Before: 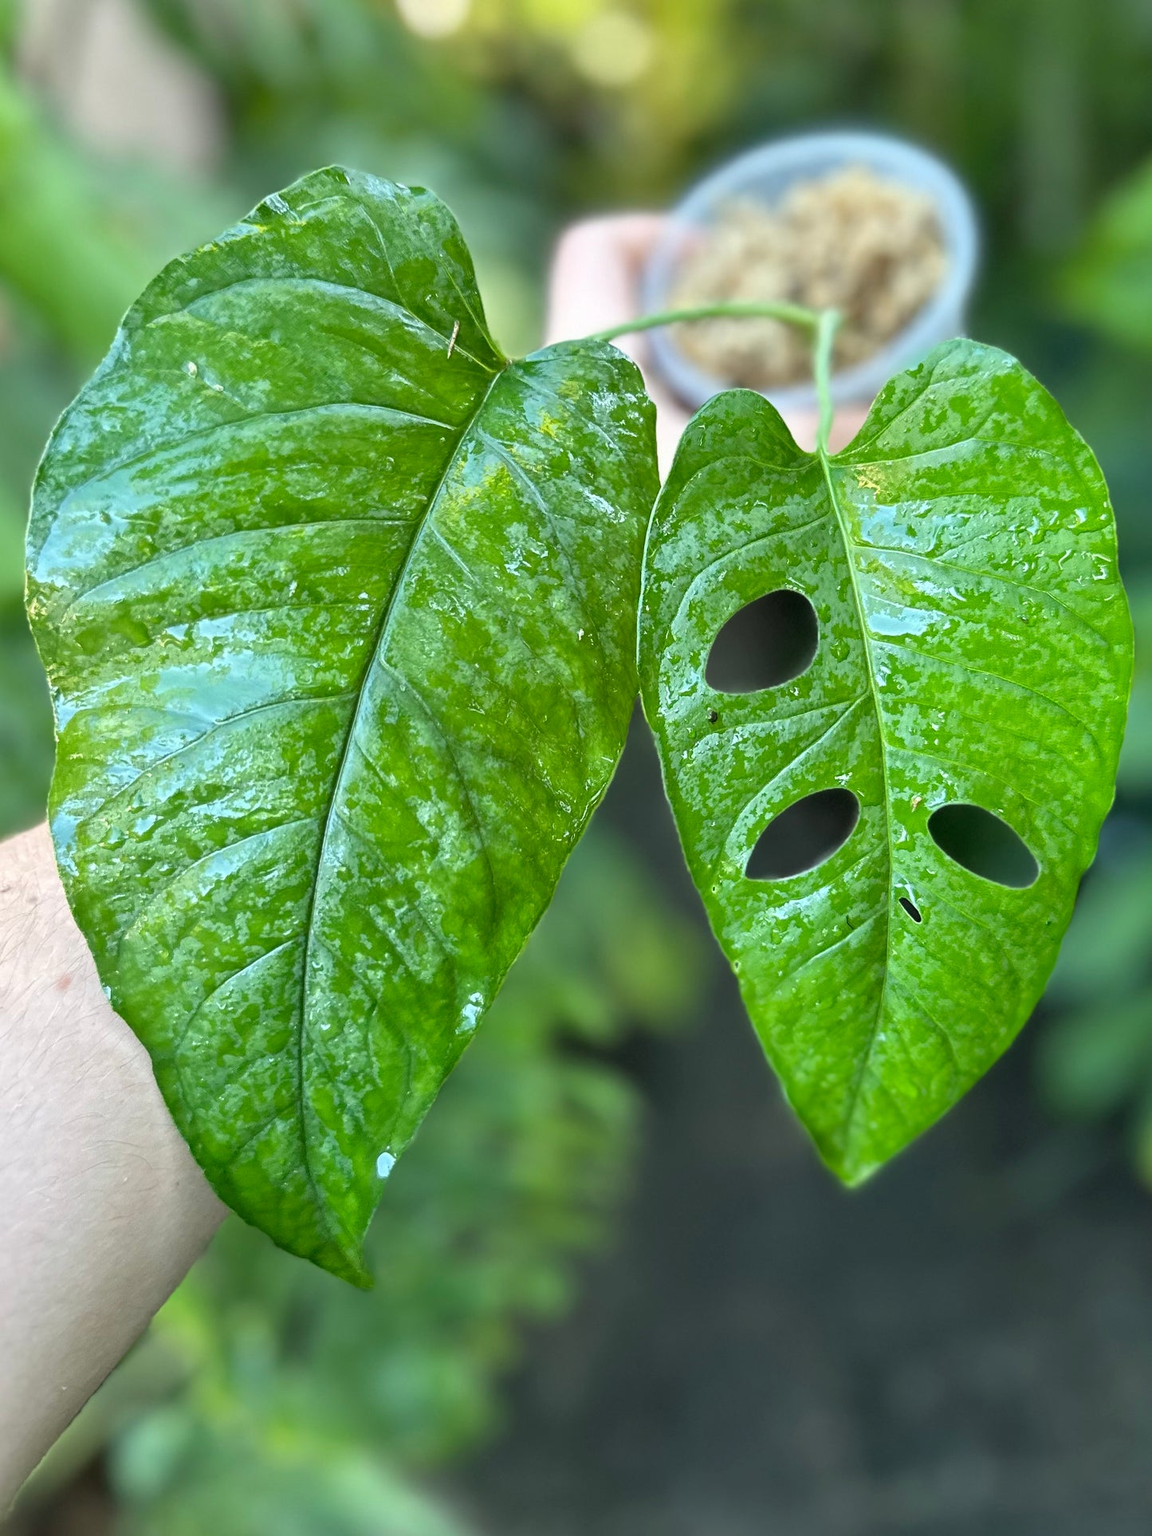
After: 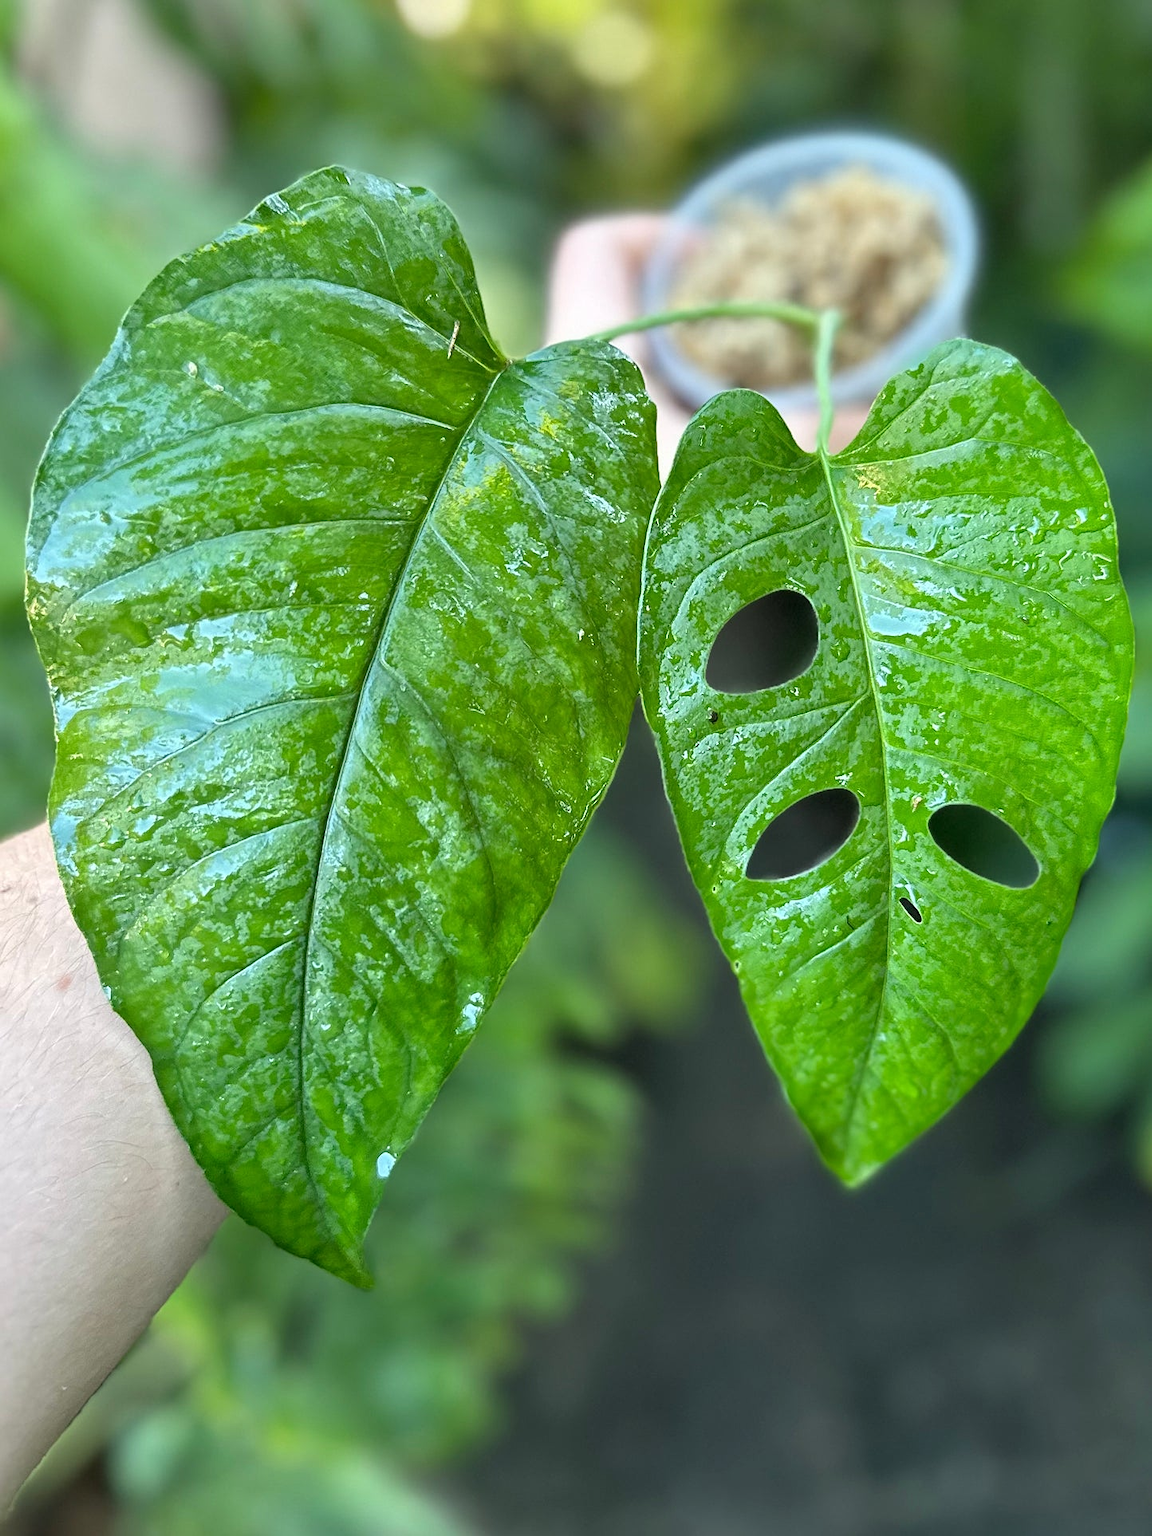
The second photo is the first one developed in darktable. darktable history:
sharpen: radius 1.272, amount 0.305, threshold 0
